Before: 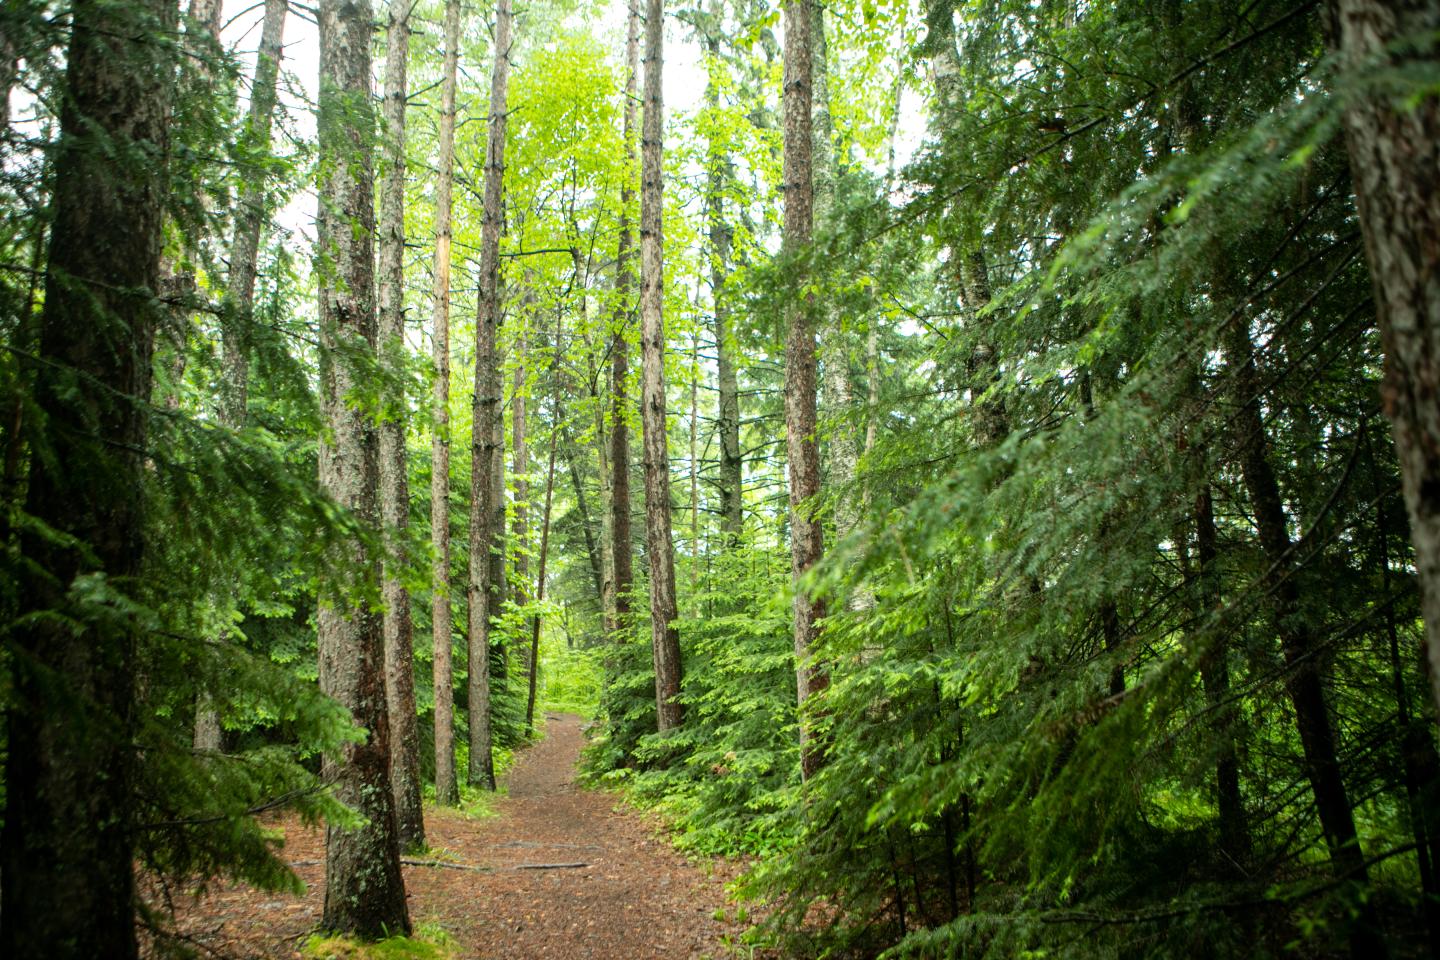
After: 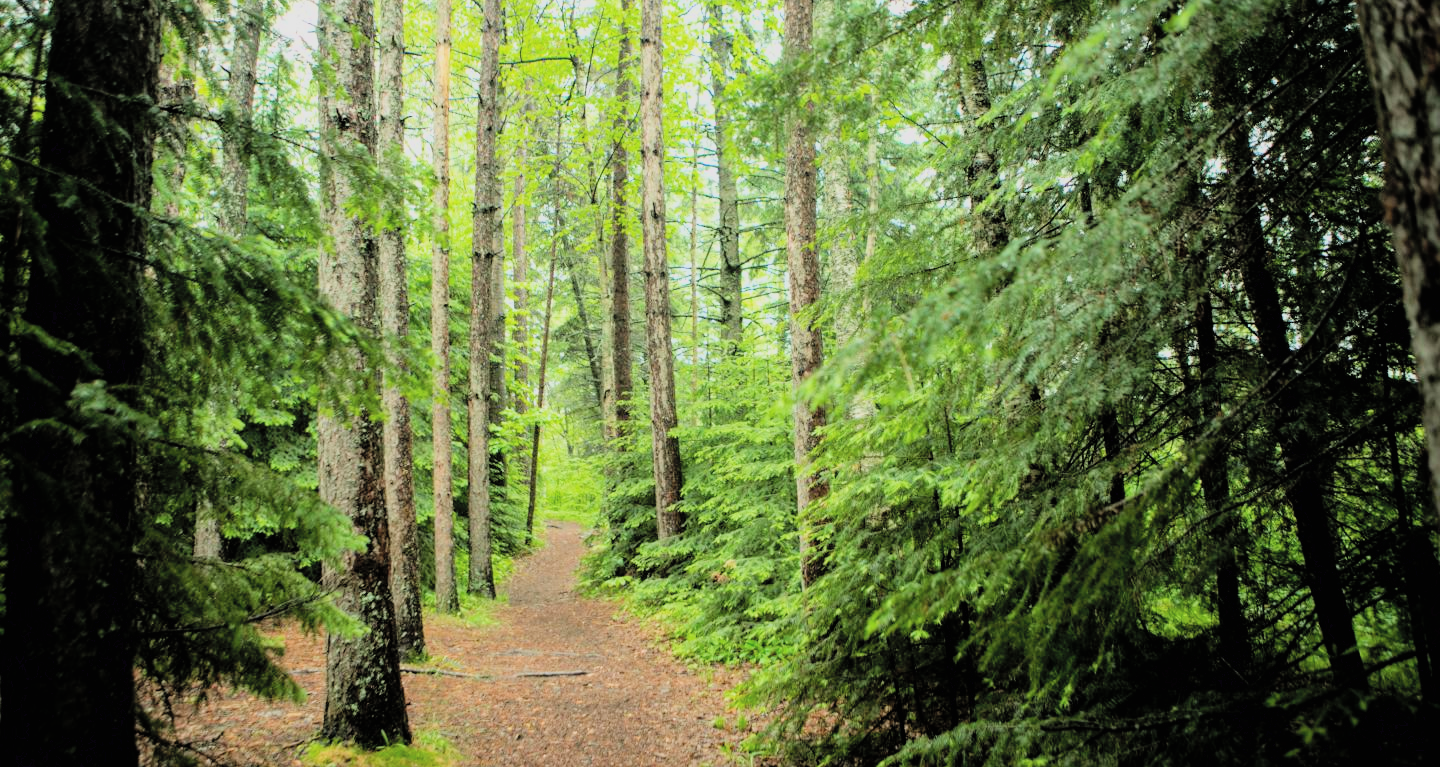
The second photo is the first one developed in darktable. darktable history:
contrast brightness saturation: brightness 0.136
exposure: black level correction 0.001, compensate exposure bias true, compensate highlight preservation false
crop and rotate: top 20.022%
tone equalizer: -8 EV -0.438 EV, -7 EV -0.355 EV, -6 EV -0.313 EV, -5 EV -0.214 EV, -3 EV 0.23 EV, -2 EV 0.36 EV, -1 EV 0.395 EV, +0 EV 0.445 EV
filmic rgb: black relative exposure -7.36 EV, white relative exposure 5.06 EV, hardness 3.2, color science v6 (2022)
